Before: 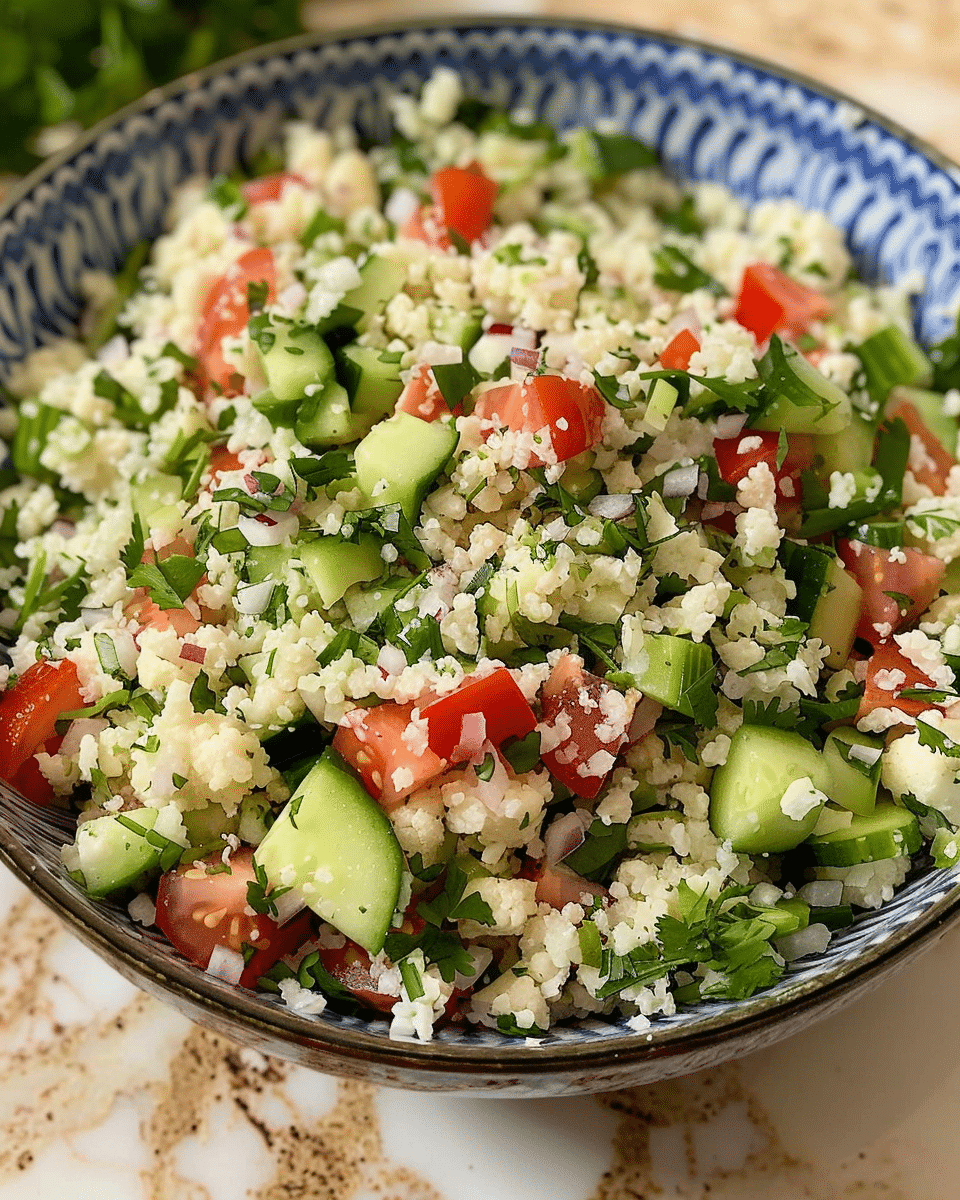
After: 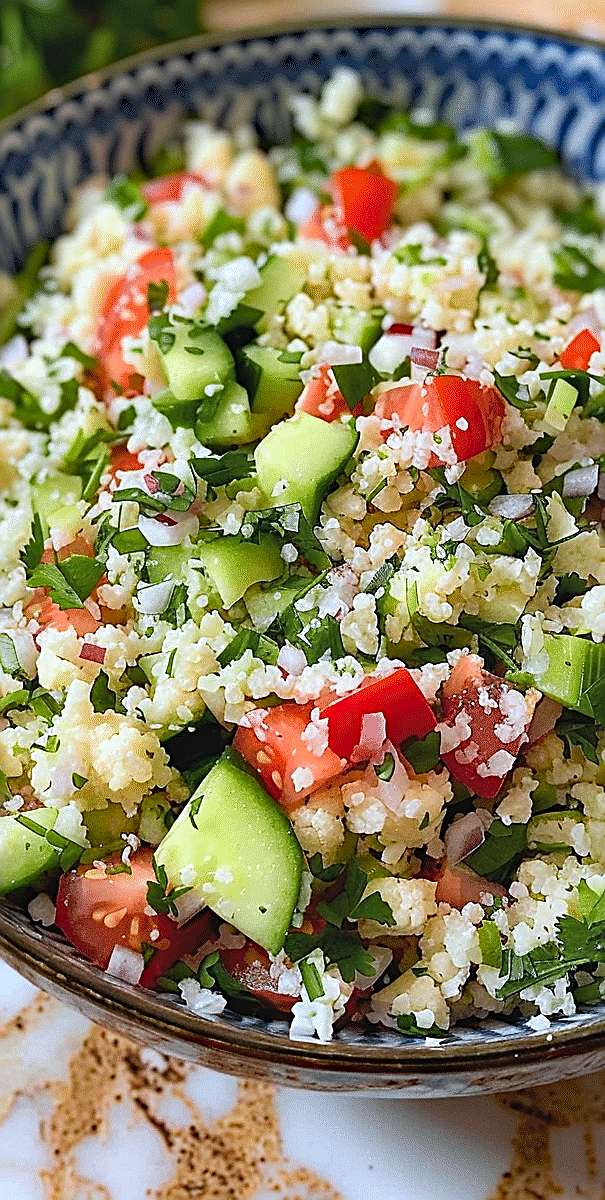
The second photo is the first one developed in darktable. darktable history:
crop: left 10.475%, right 26.463%
color correction: highlights a* -2.38, highlights b* -18.32
exposure: black level correction -0.004, exposure 0.049 EV, compensate highlight preservation false
haze removal: strength 0.278, distance 0.248, compatibility mode true, adaptive false
color zones: curves: ch0 [(0.224, 0.526) (0.75, 0.5)]; ch1 [(0.055, 0.526) (0.224, 0.761) (0.377, 0.526) (0.75, 0.5)]
shadows and highlights: radius 264.98, soften with gaussian
sharpen: amount 0.734
